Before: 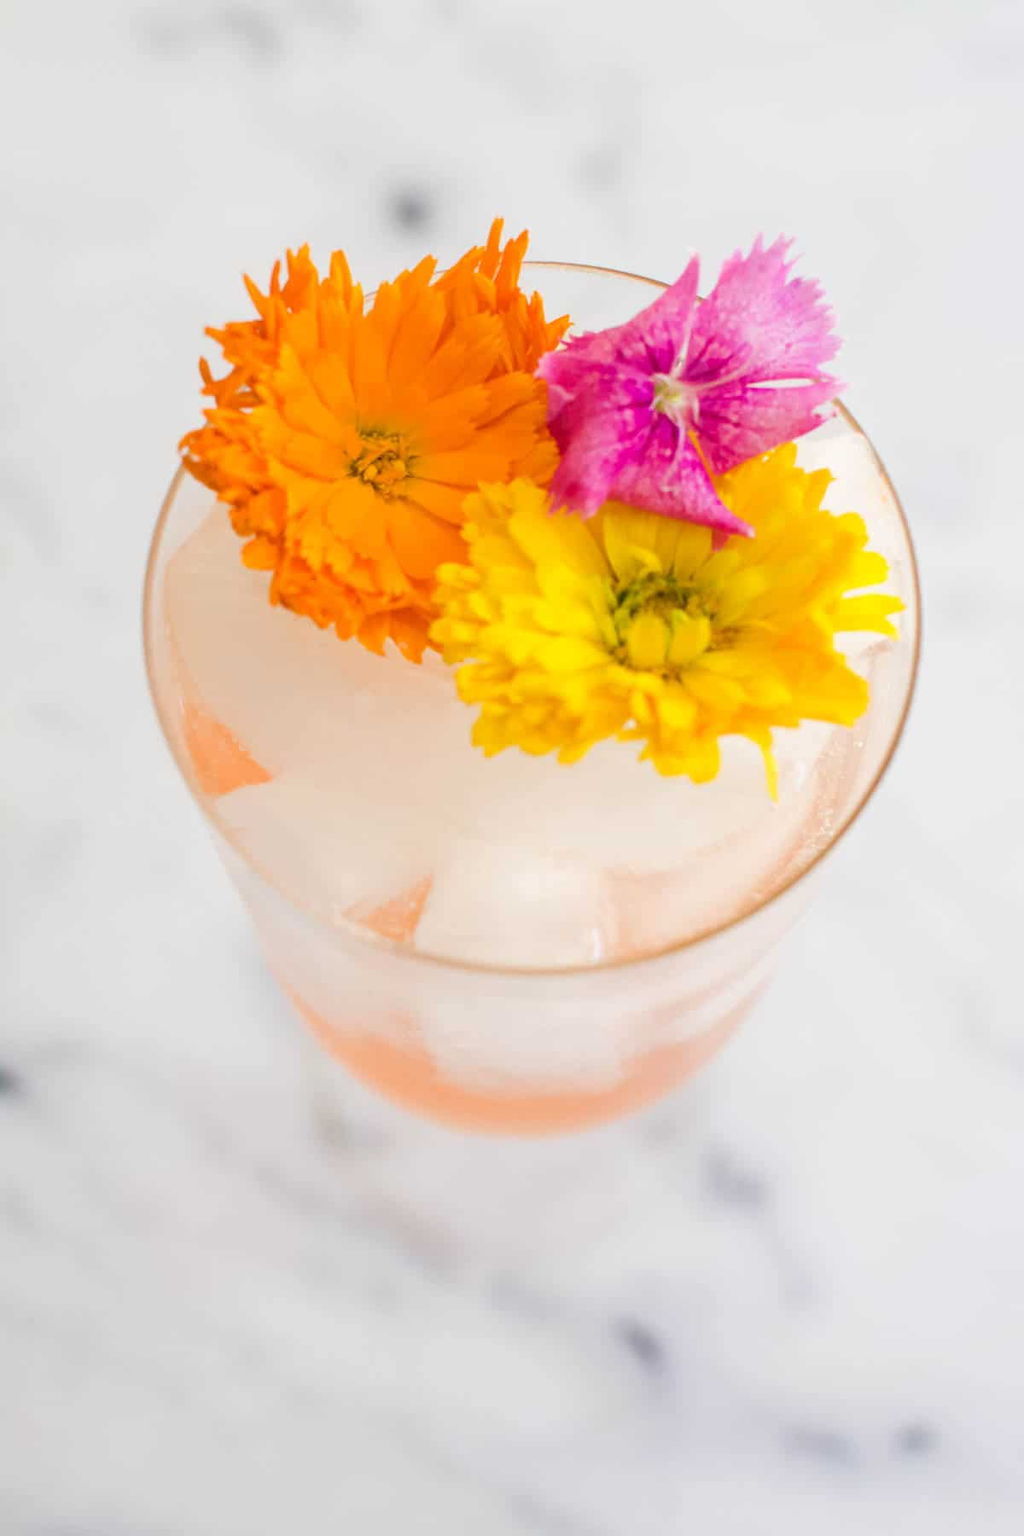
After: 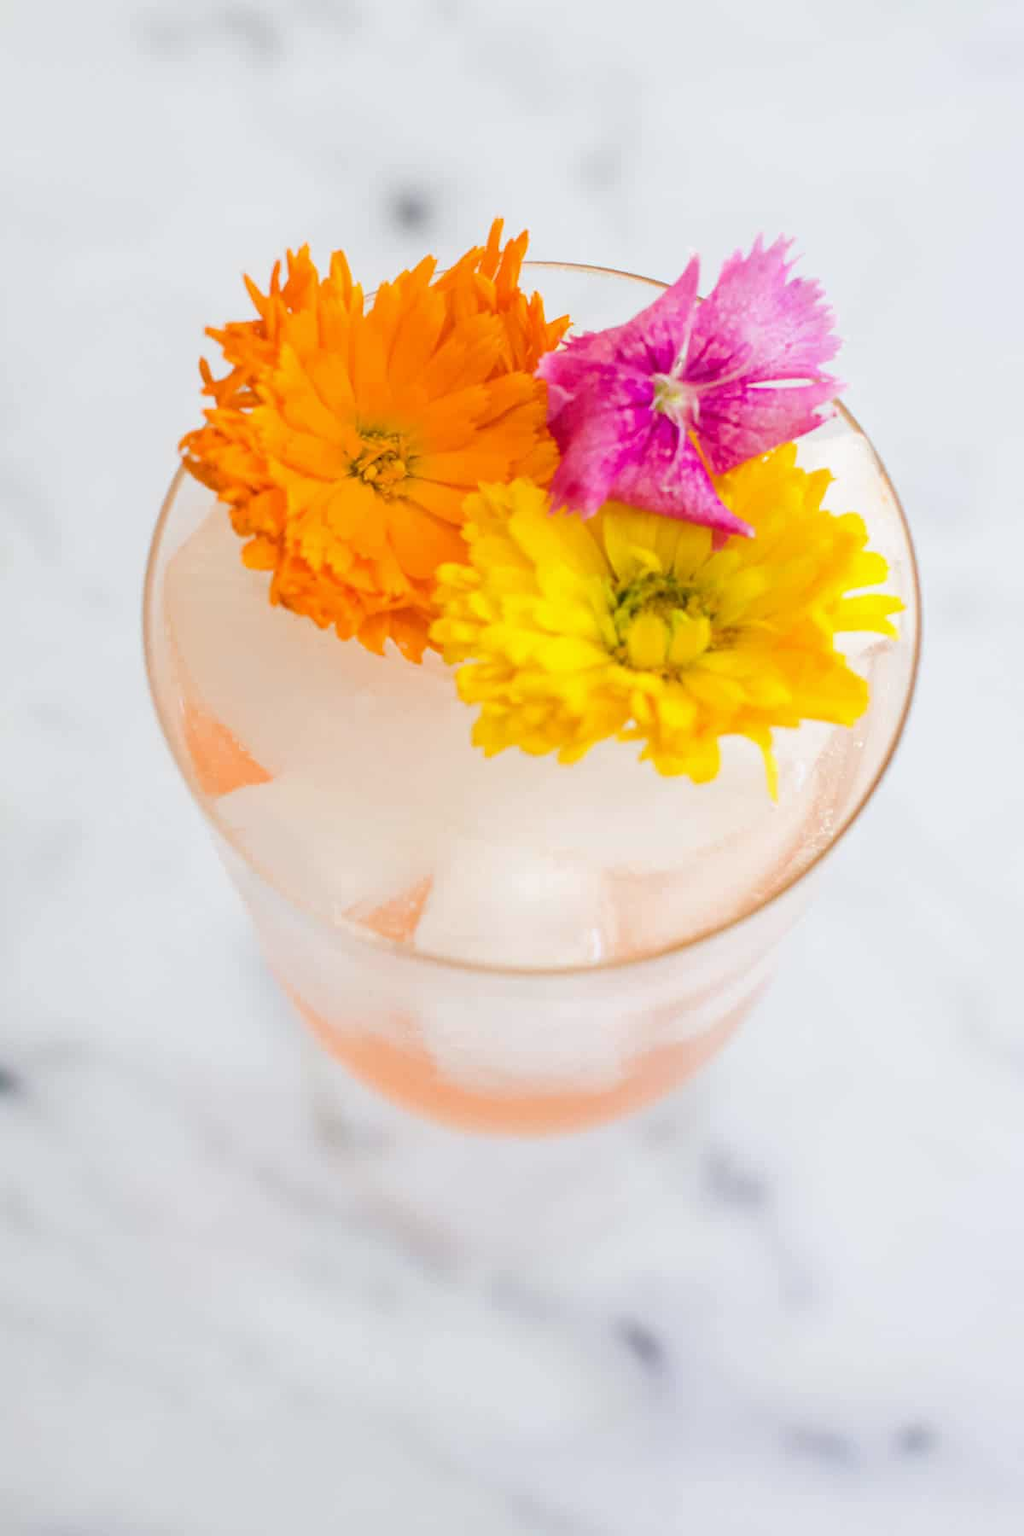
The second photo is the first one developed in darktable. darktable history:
white balance: red 0.988, blue 1.017
exposure: compensate highlight preservation false
